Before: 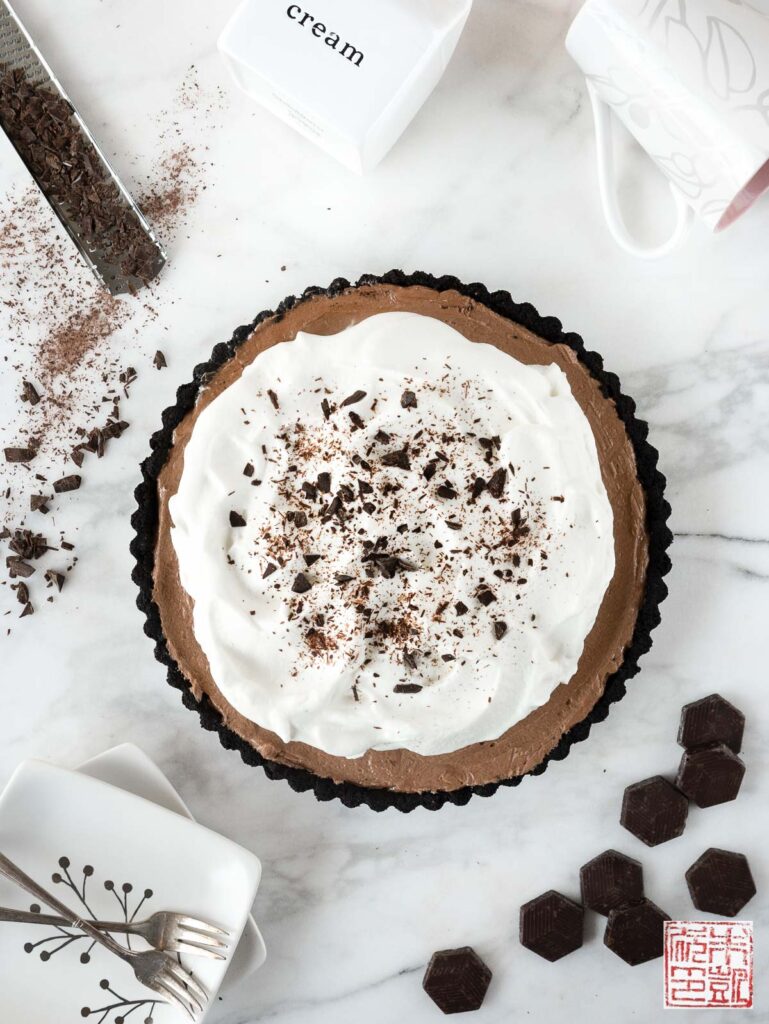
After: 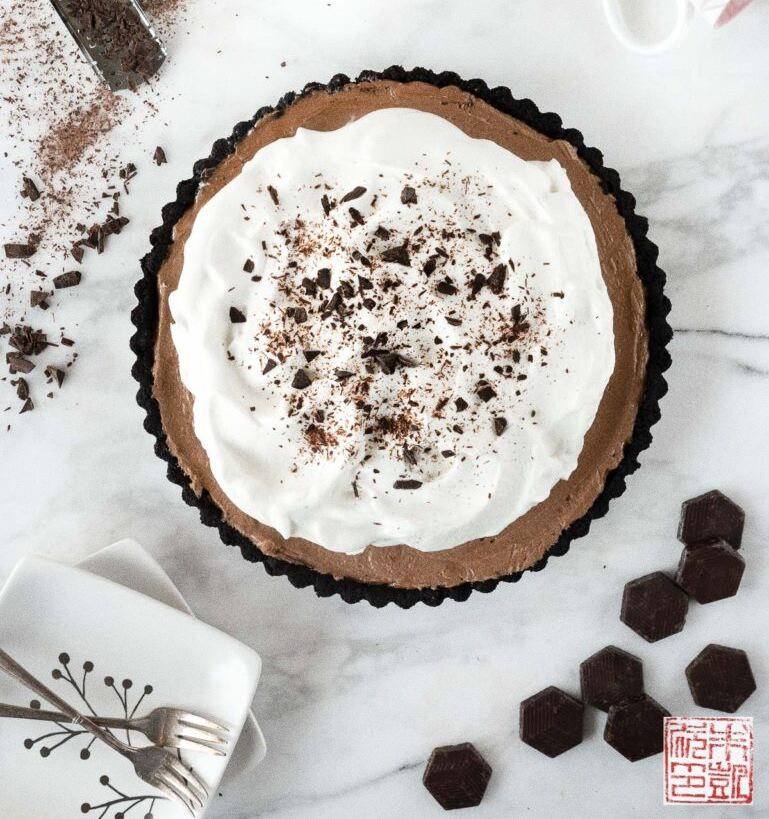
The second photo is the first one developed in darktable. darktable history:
grain: on, module defaults
crop and rotate: top 19.998%
